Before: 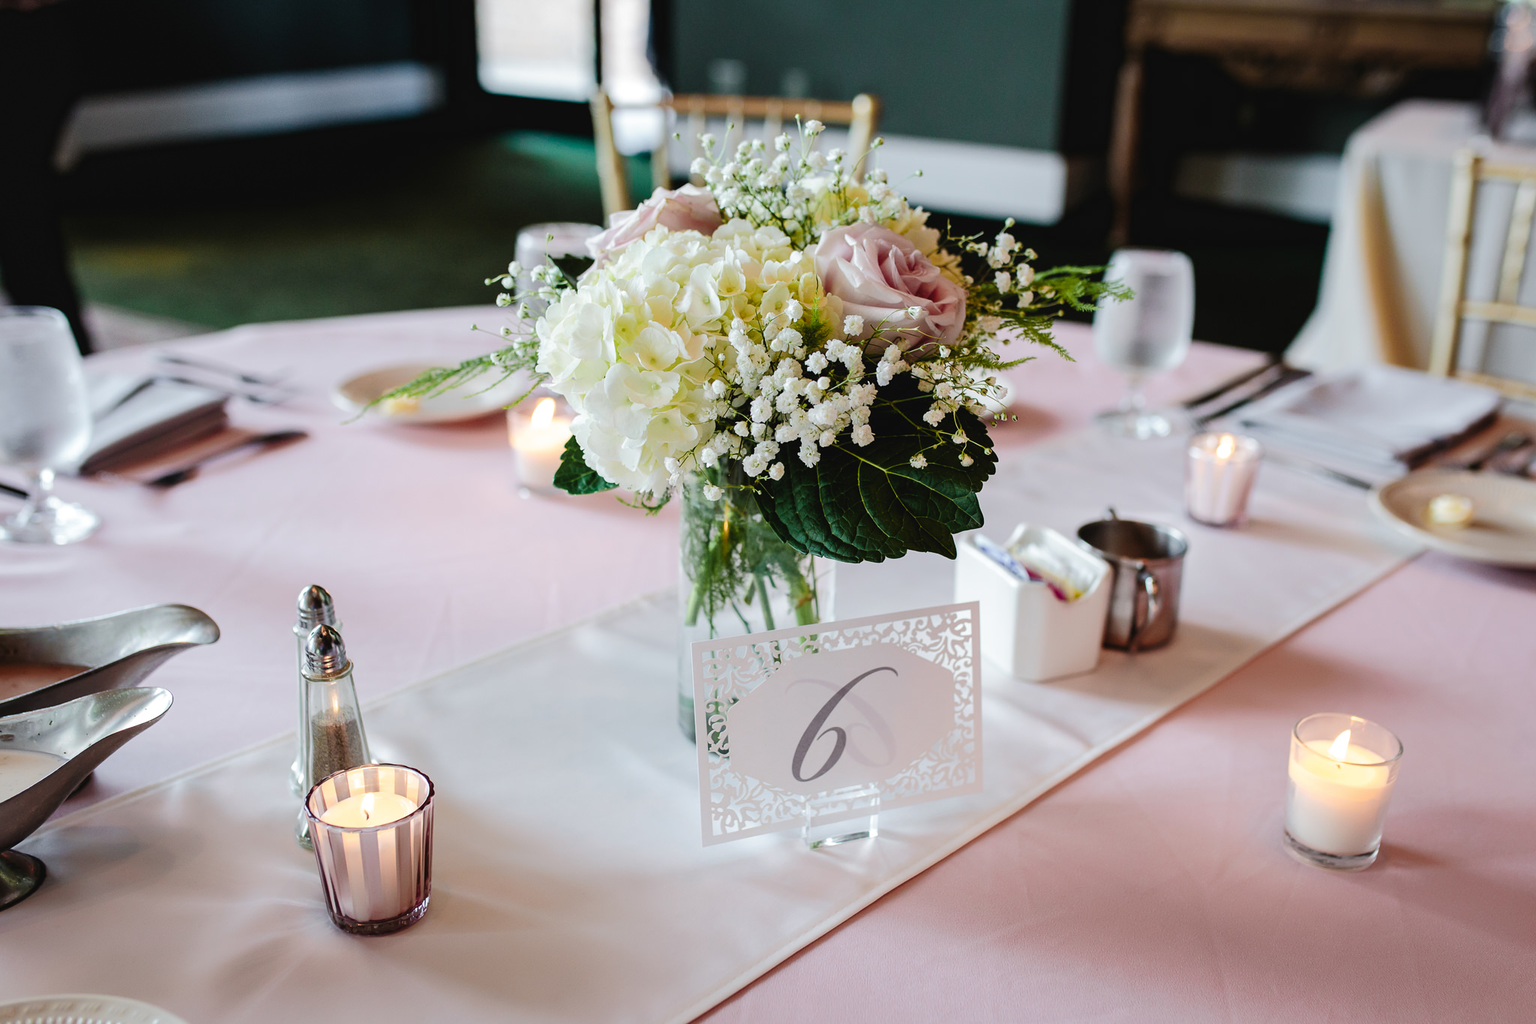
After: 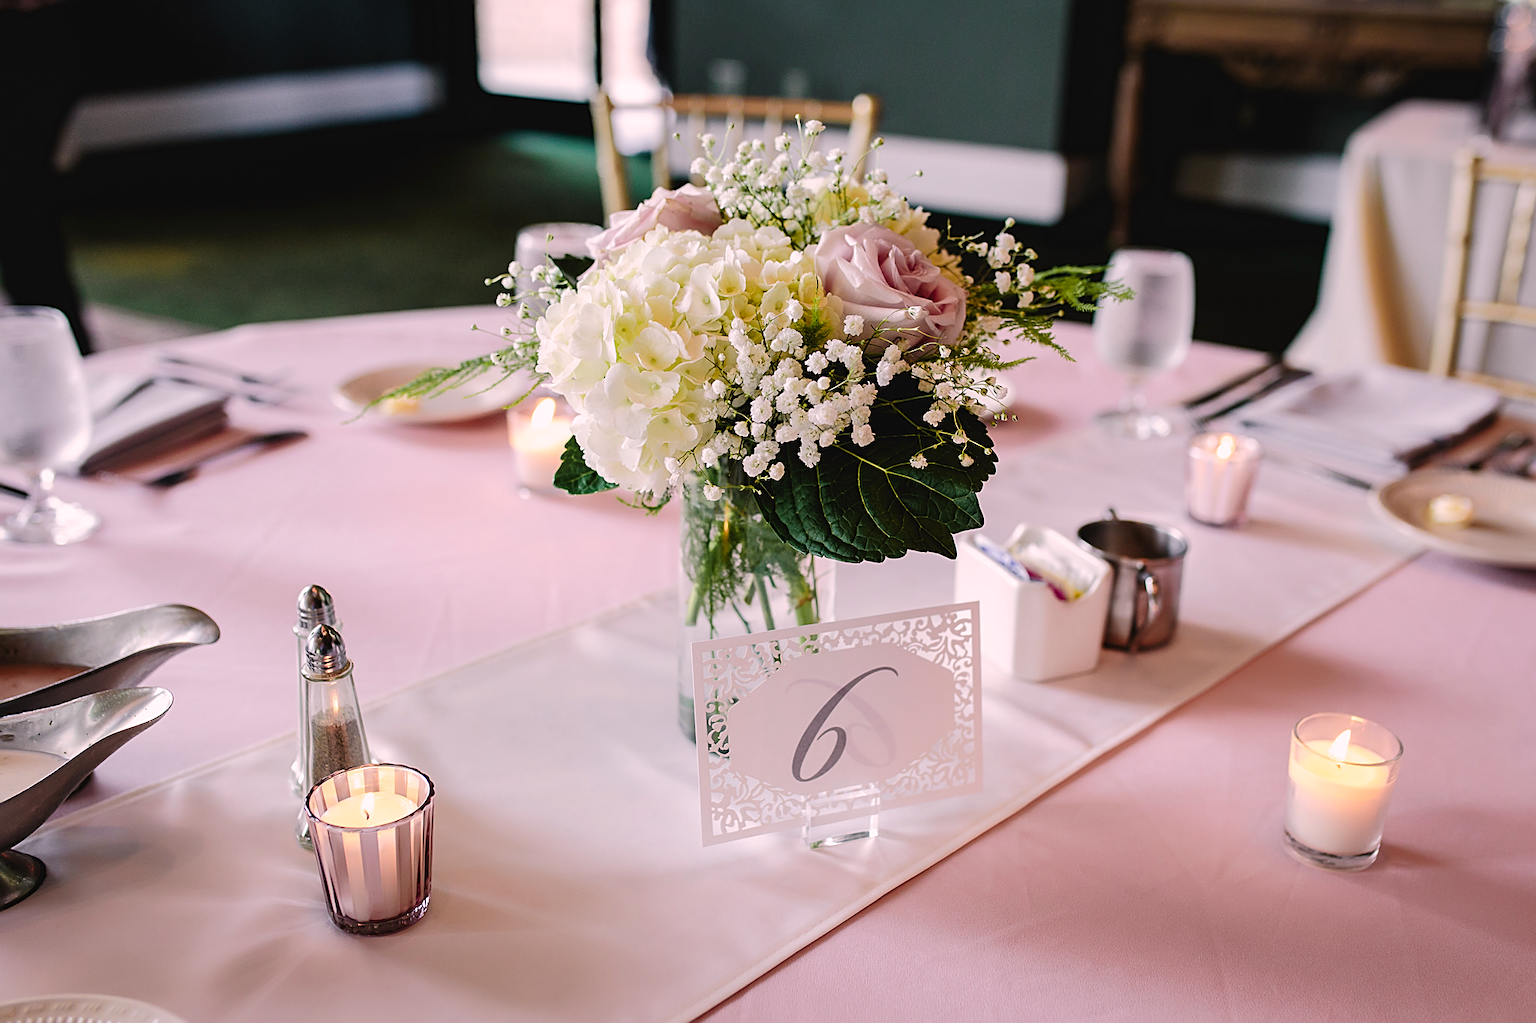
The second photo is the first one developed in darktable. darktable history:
color correction: highlights a* 12.23, highlights b* 5.41
sharpen: on, module defaults
white balance: red 0.988, blue 1.017
